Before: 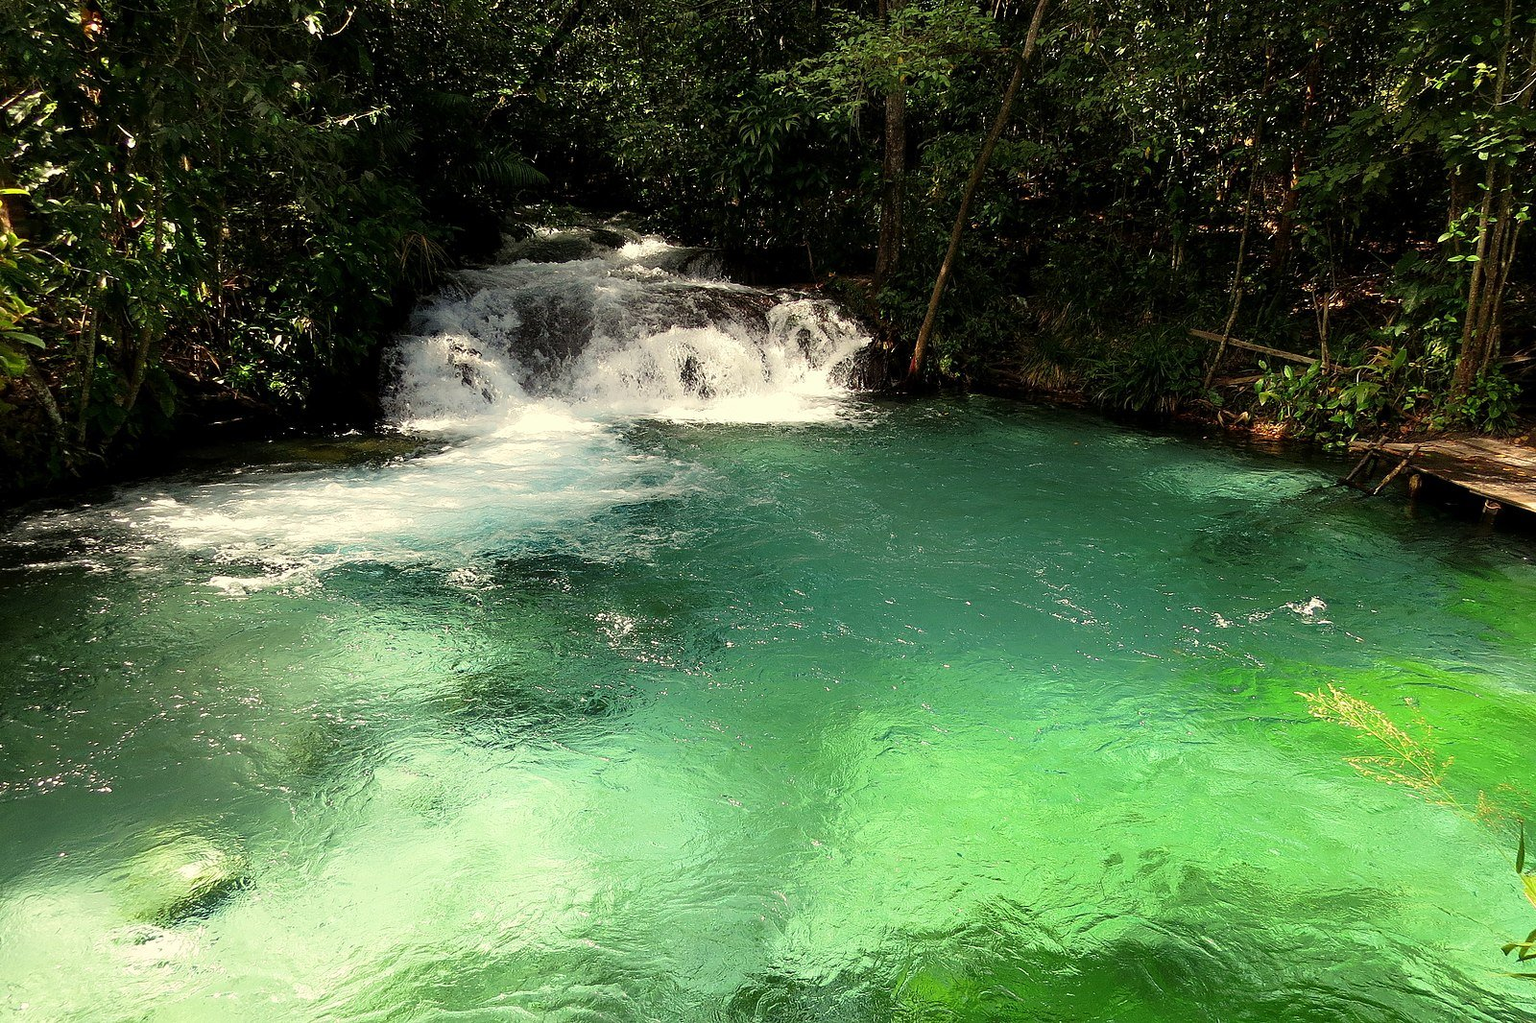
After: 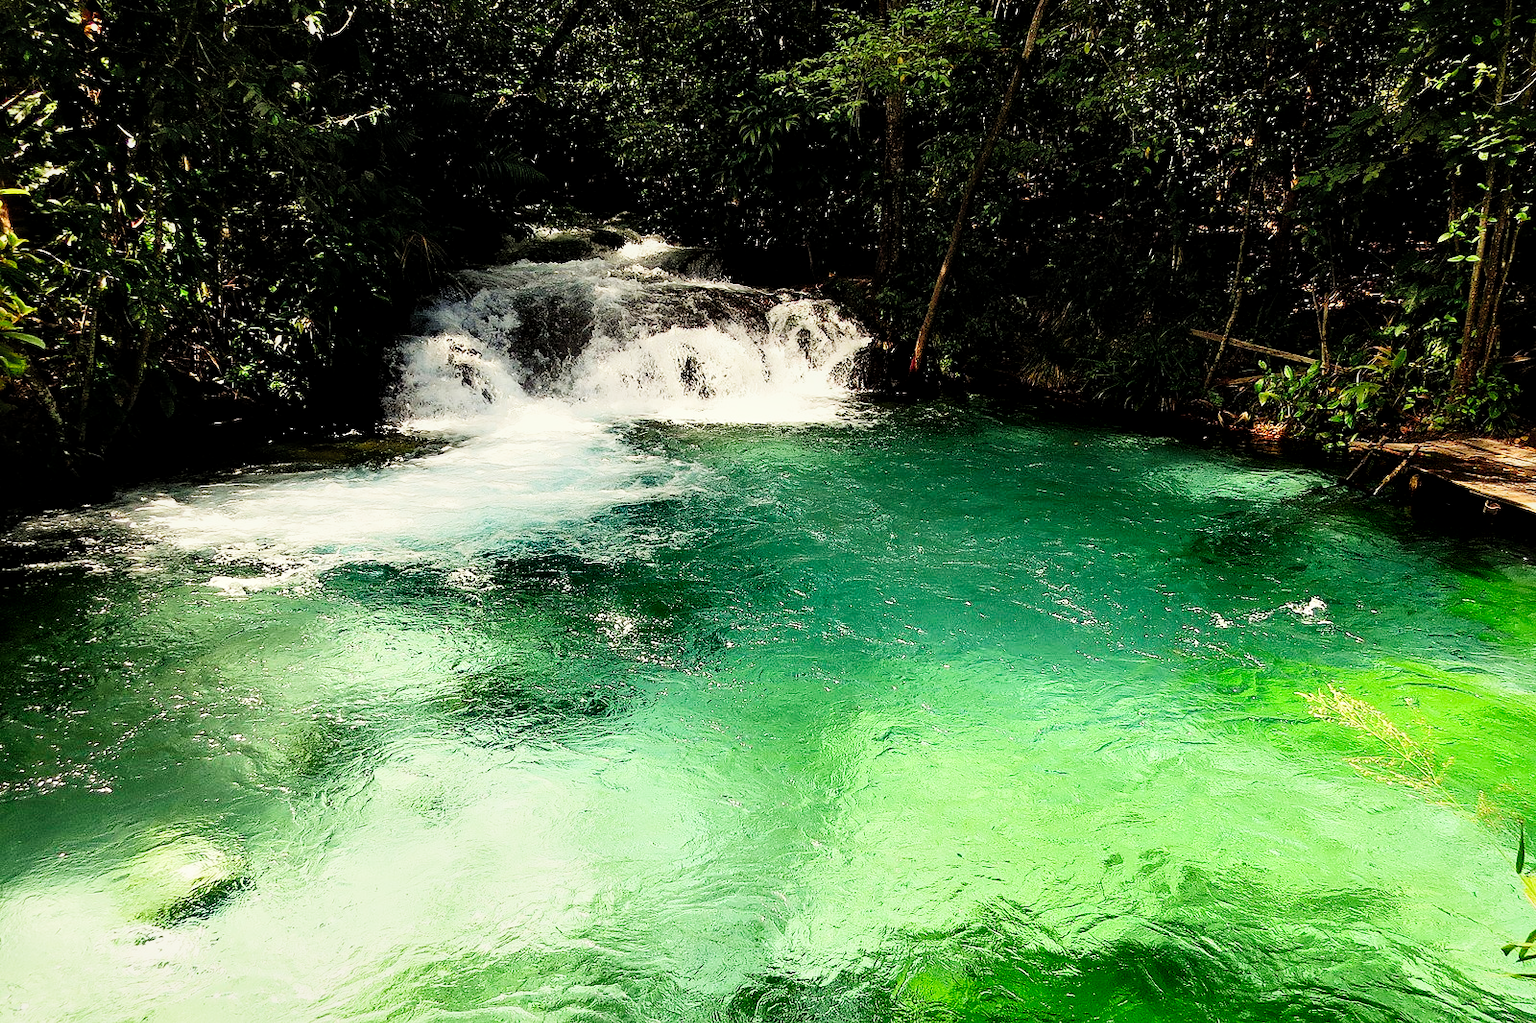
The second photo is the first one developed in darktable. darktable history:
contrast brightness saturation: contrast 0.2, brightness 0.16, saturation 0.22
sigmoid: contrast 1.69, skew -0.23, preserve hue 0%, red attenuation 0.1, red rotation 0.035, green attenuation 0.1, green rotation -0.017, blue attenuation 0.15, blue rotation -0.052, base primaries Rec2020
local contrast: mode bilateral grid, contrast 25, coarseness 60, detail 151%, midtone range 0.2
